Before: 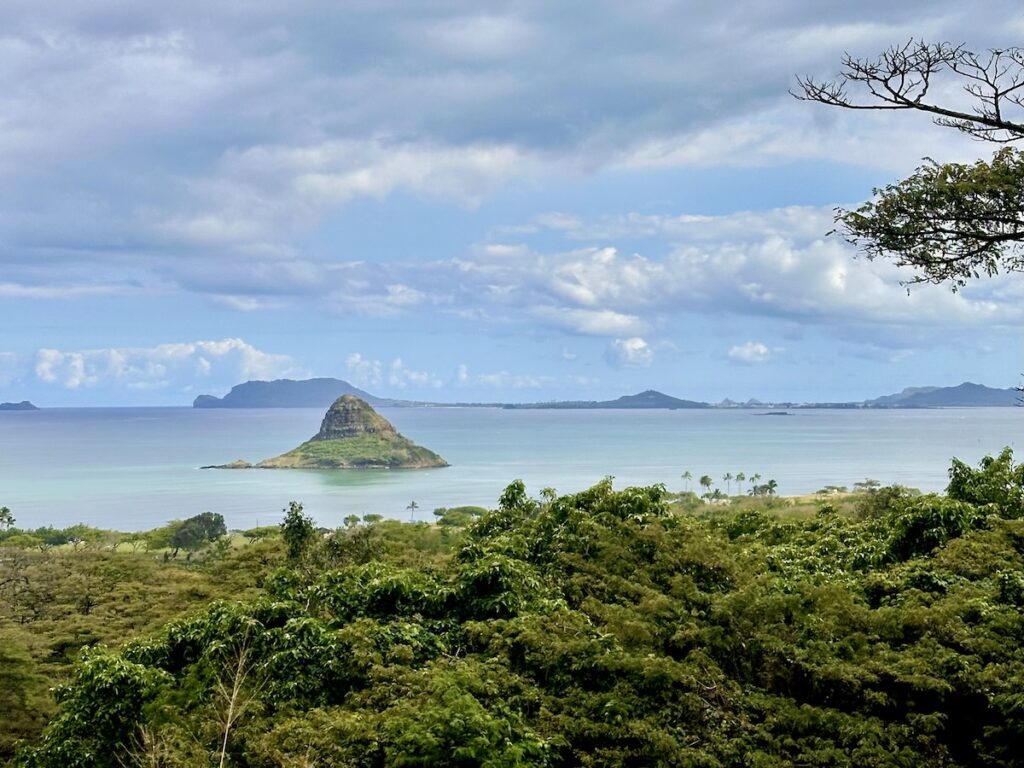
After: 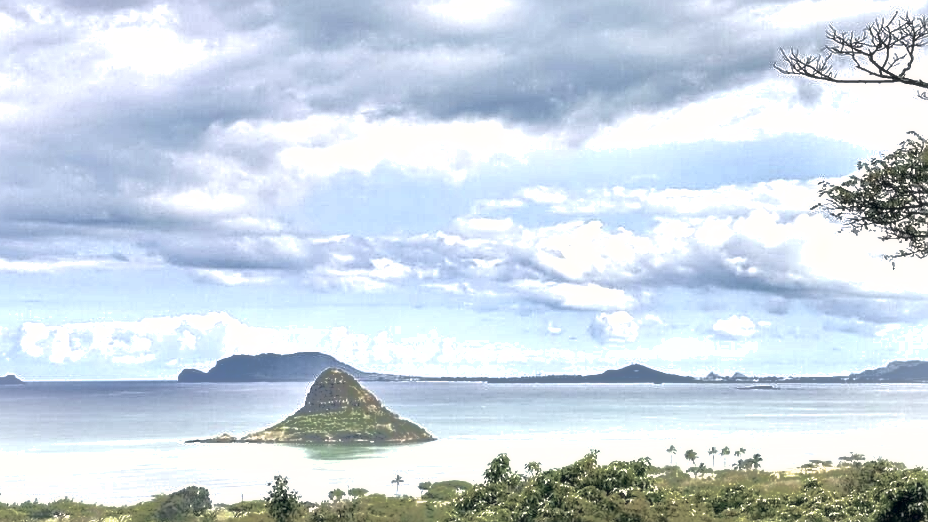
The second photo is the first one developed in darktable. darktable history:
sharpen: on, module defaults
color correction: highlights a* 2.75, highlights b* 5, shadows a* -2.04, shadows b* -4.84, saturation 0.8
shadows and highlights: shadows 40, highlights -60
crop: left 1.509%, top 3.452%, right 7.696%, bottom 28.452%
exposure: black level correction 0, exposure 0.9 EV, compensate highlight preservation false
color balance: input saturation 100.43%, contrast fulcrum 14.22%, output saturation 70.41%
soften: size 10%, saturation 50%, brightness 0.2 EV, mix 10%
